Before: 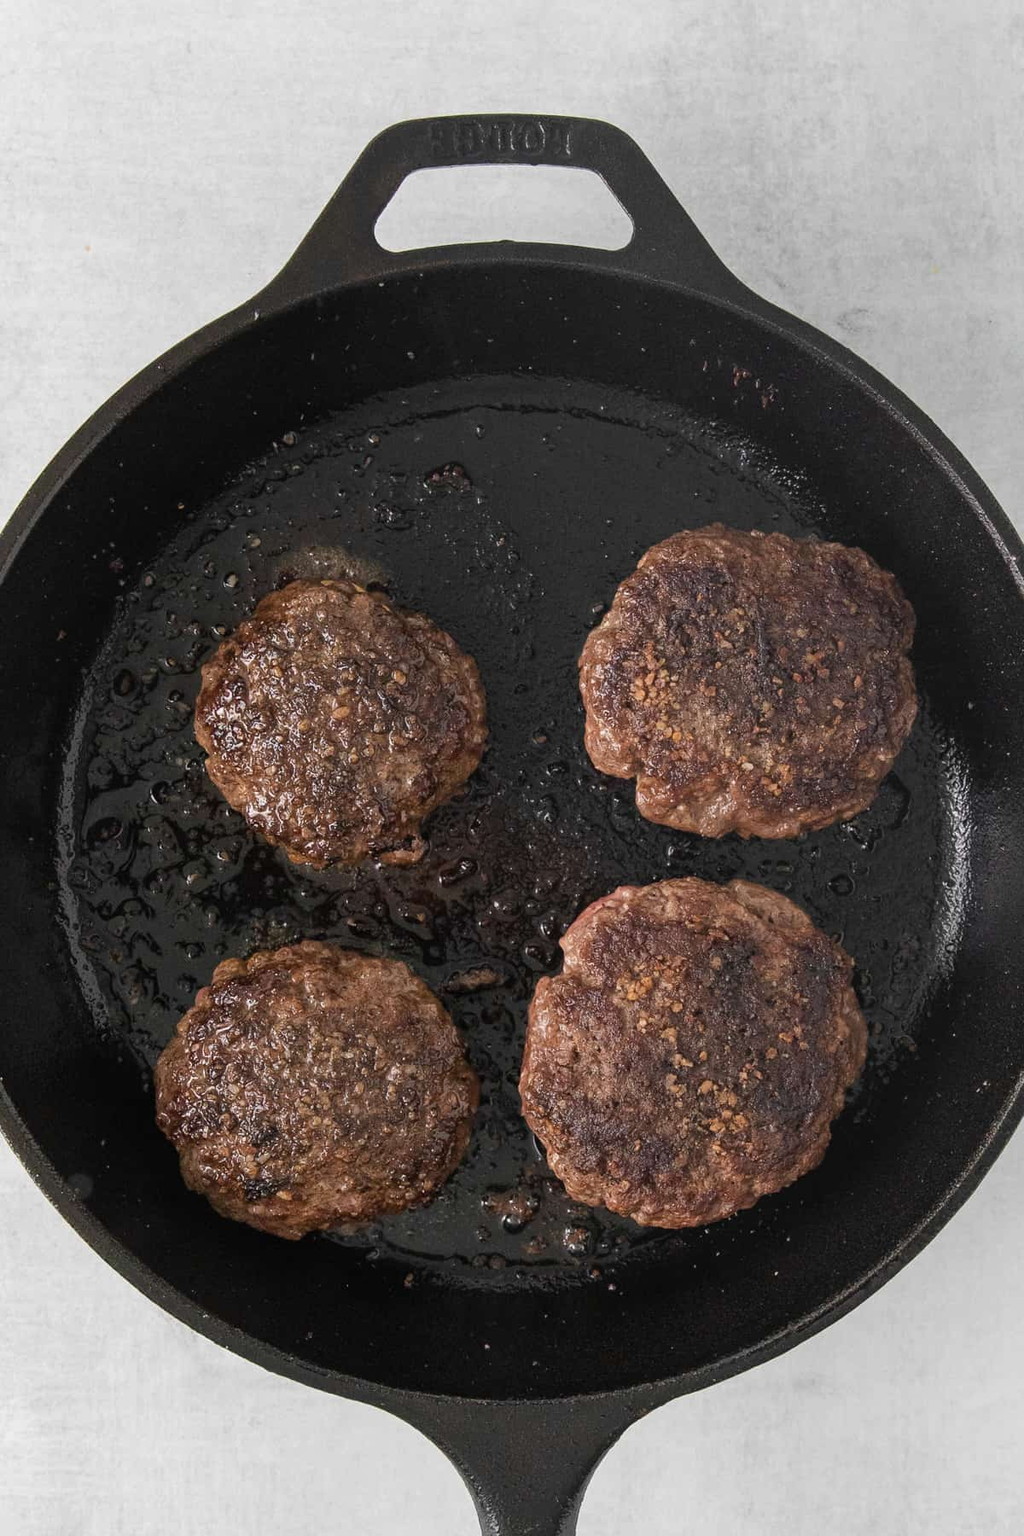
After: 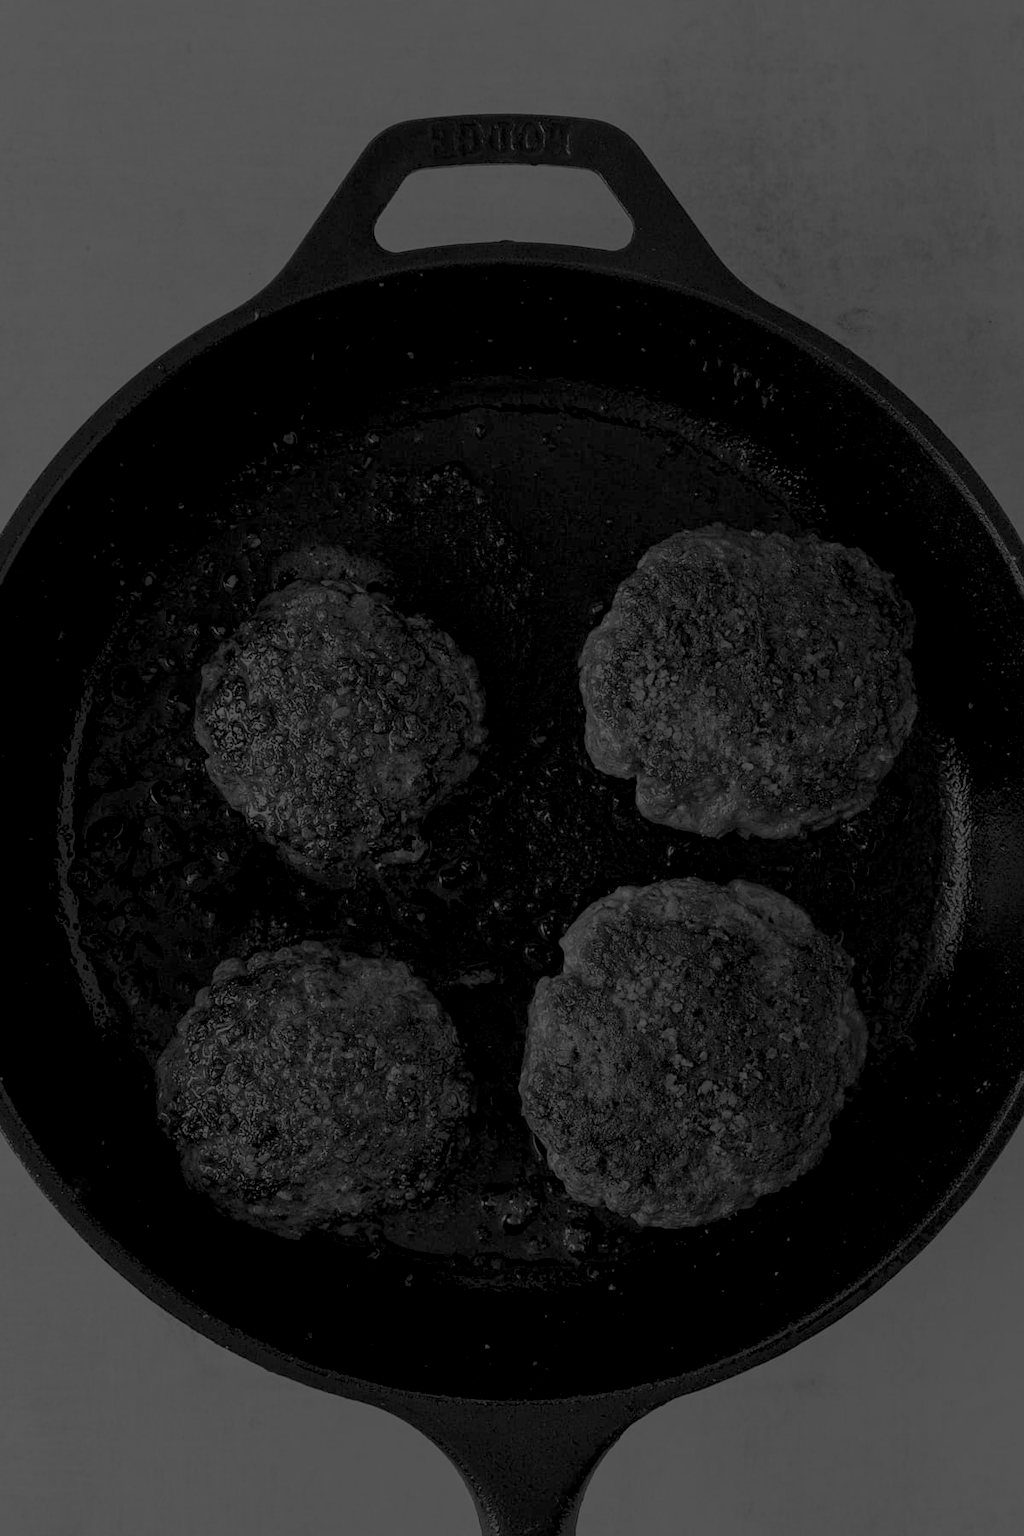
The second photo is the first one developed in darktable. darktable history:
base curve: curves: ch0 [(0, 0) (0.028, 0.03) (0.121, 0.232) (0.46, 0.748) (0.859, 0.968) (1, 1)], preserve colors none
monochrome: on, module defaults
colorize: hue 90°, saturation 19%, lightness 1.59%, version 1
shadows and highlights: on, module defaults
